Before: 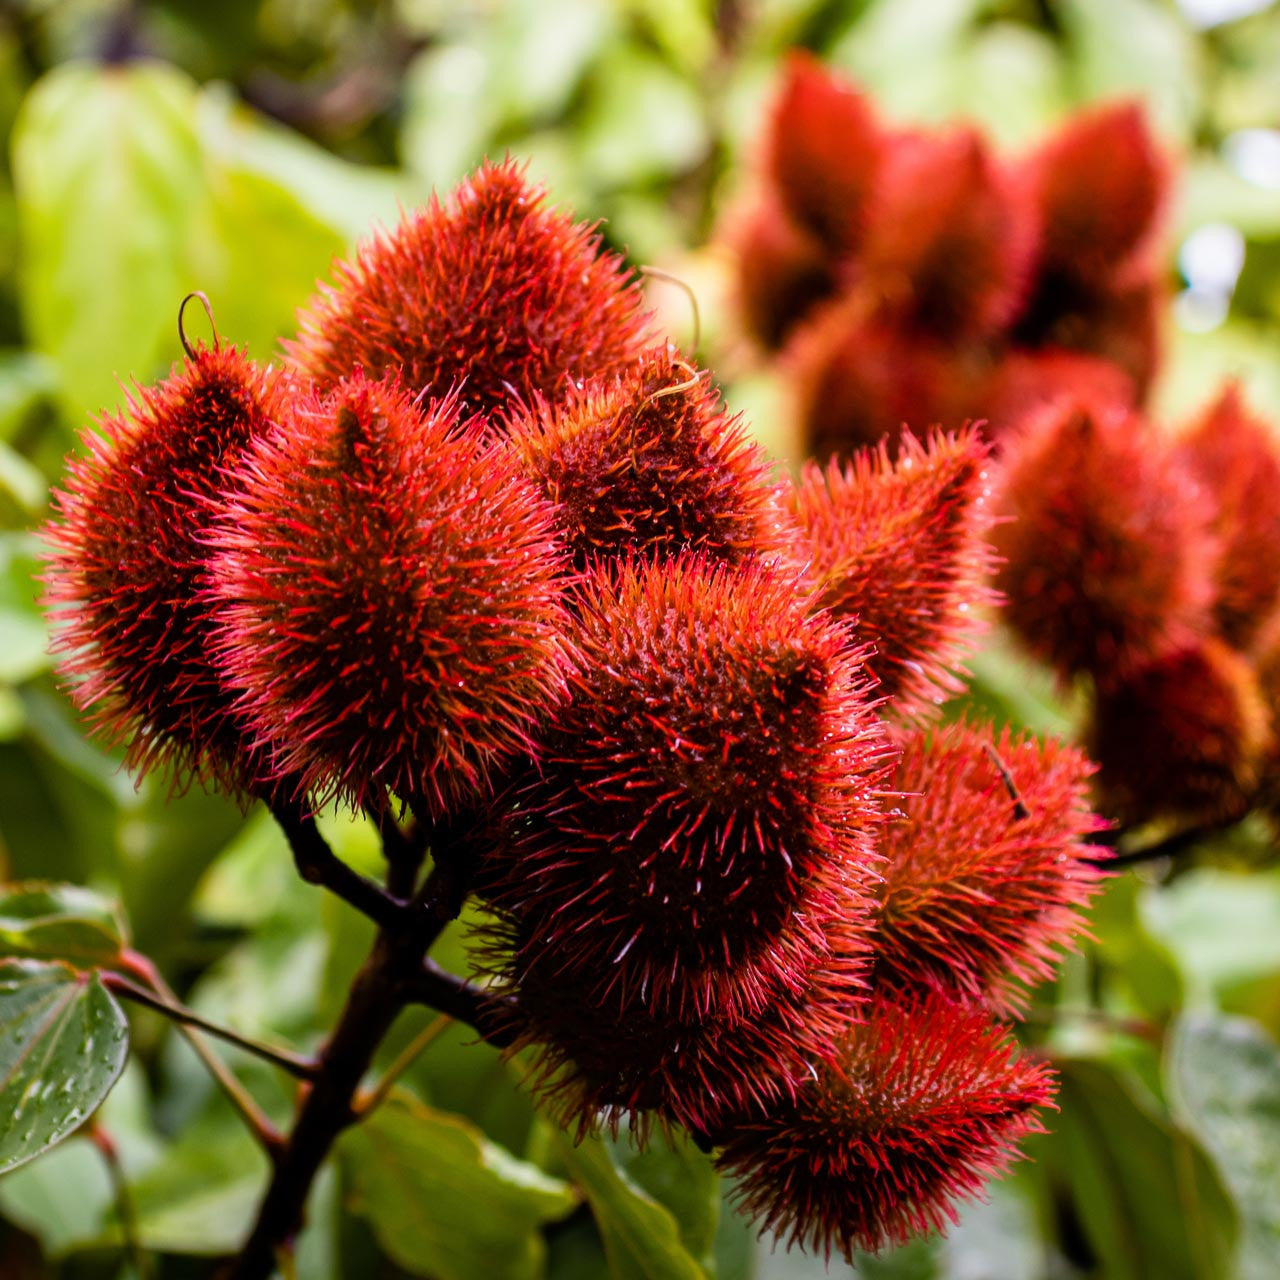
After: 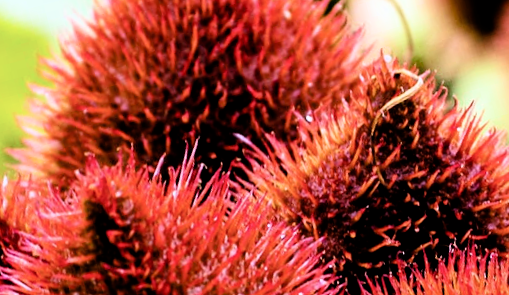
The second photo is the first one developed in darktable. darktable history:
filmic rgb: black relative exposure -3.75 EV, white relative exposure 2.4 EV, dynamic range scaling -50%, hardness 3.42, latitude 30%, contrast 1.8
crop: left 15.452%, top 5.459%, right 43.956%, bottom 56.62%
rotate and perspective: rotation -14.8°, crop left 0.1, crop right 0.903, crop top 0.25, crop bottom 0.748
white balance: red 0.924, blue 1.095
